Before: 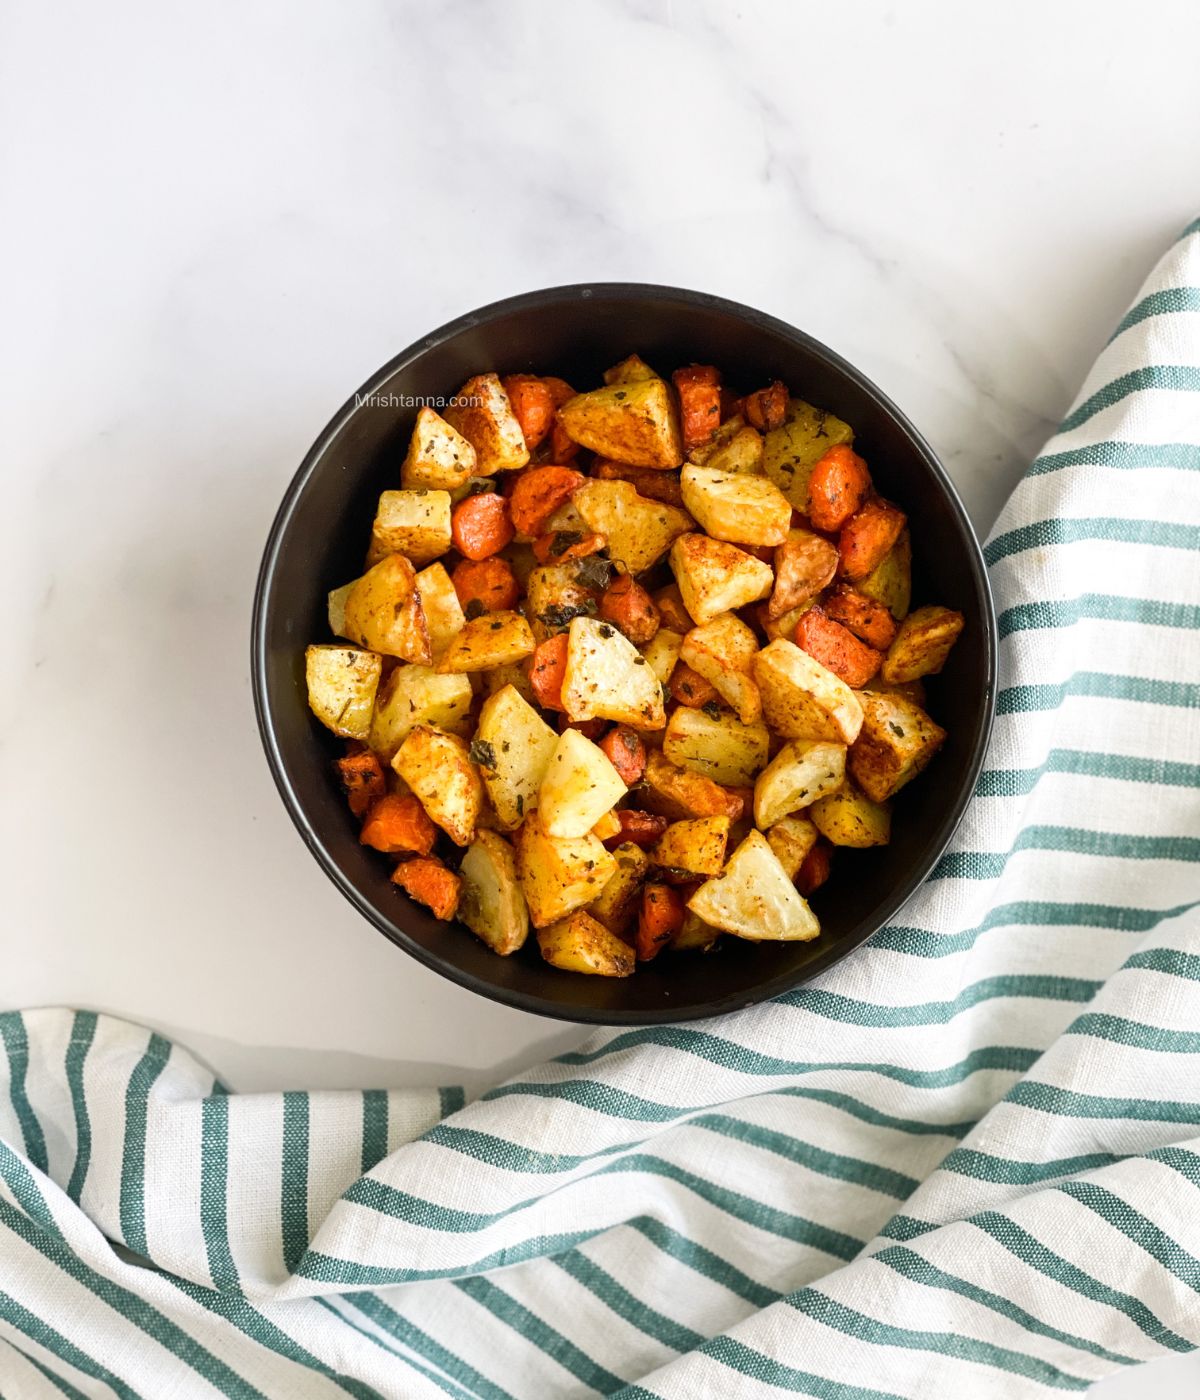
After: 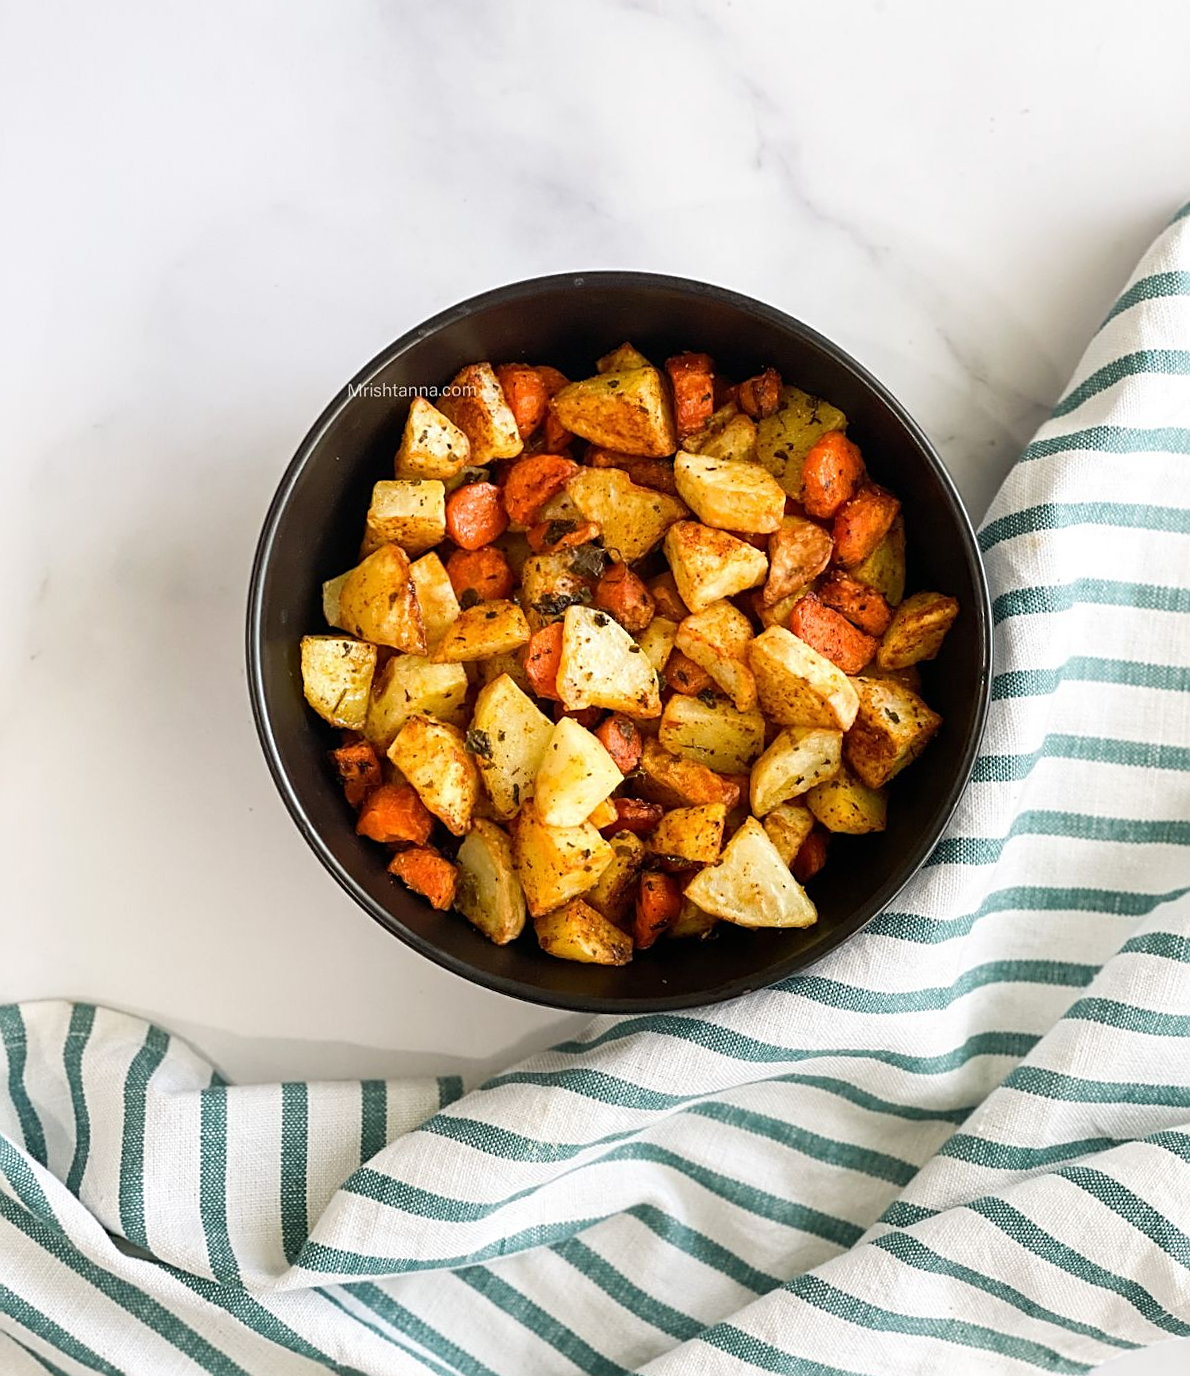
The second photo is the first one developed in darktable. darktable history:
rotate and perspective: rotation -0.45°, automatic cropping original format, crop left 0.008, crop right 0.992, crop top 0.012, crop bottom 0.988
sharpen: on, module defaults
